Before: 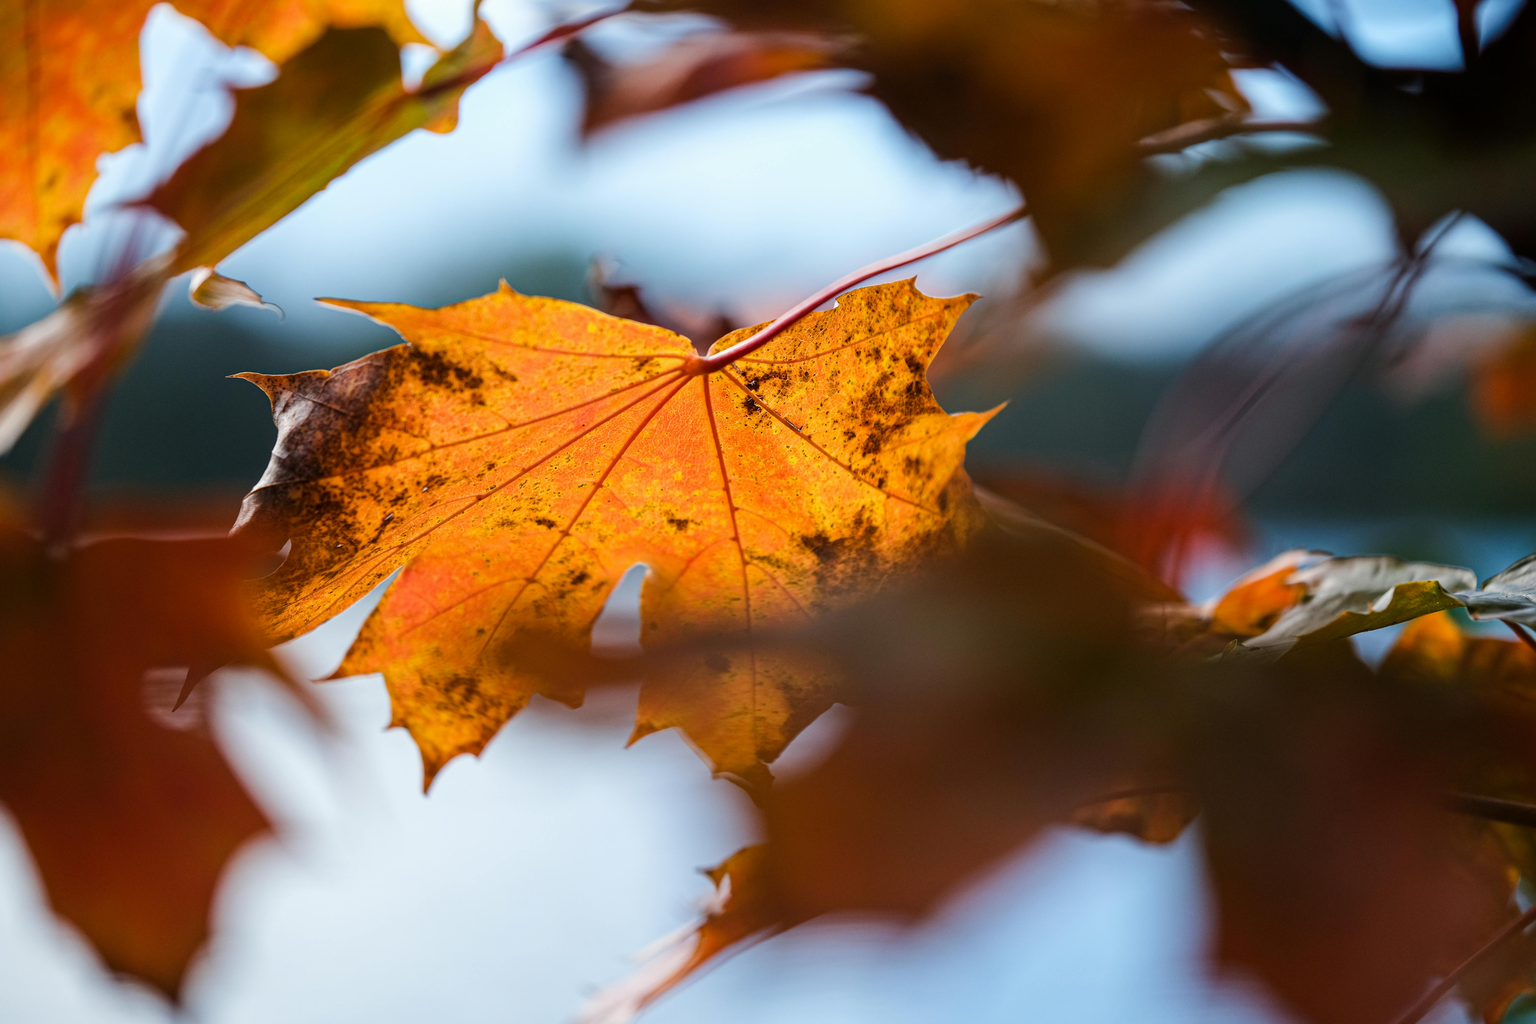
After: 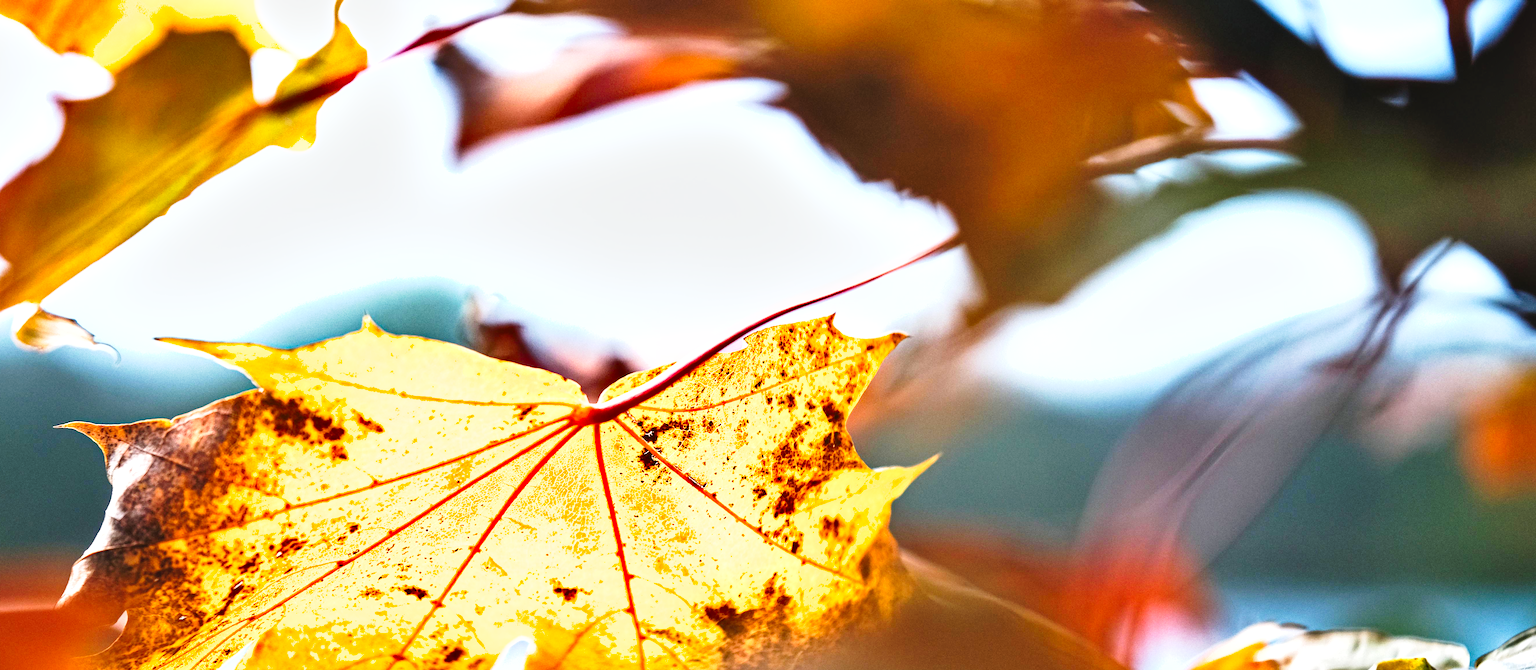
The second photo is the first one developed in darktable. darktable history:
crop and rotate: left 11.646%, bottom 42.129%
exposure: black level correction 0, exposure 1.75 EV, compensate highlight preservation false
shadows and highlights: shadows color adjustment 98.02%, highlights color adjustment 58.55%, low approximation 0.01, soften with gaussian
tone curve: curves: ch0 [(0, 0.039) (0.104, 0.103) (0.273, 0.267) (0.448, 0.487) (0.704, 0.761) (0.886, 0.922) (0.994, 0.971)]; ch1 [(0, 0) (0.335, 0.298) (0.446, 0.413) (0.485, 0.487) (0.515, 0.503) (0.566, 0.563) (0.641, 0.655) (1, 1)]; ch2 [(0, 0) (0.314, 0.301) (0.421, 0.411) (0.502, 0.494) (0.528, 0.54) (0.557, 0.559) (0.612, 0.62) (0.722, 0.686) (1, 1)], preserve colors none
